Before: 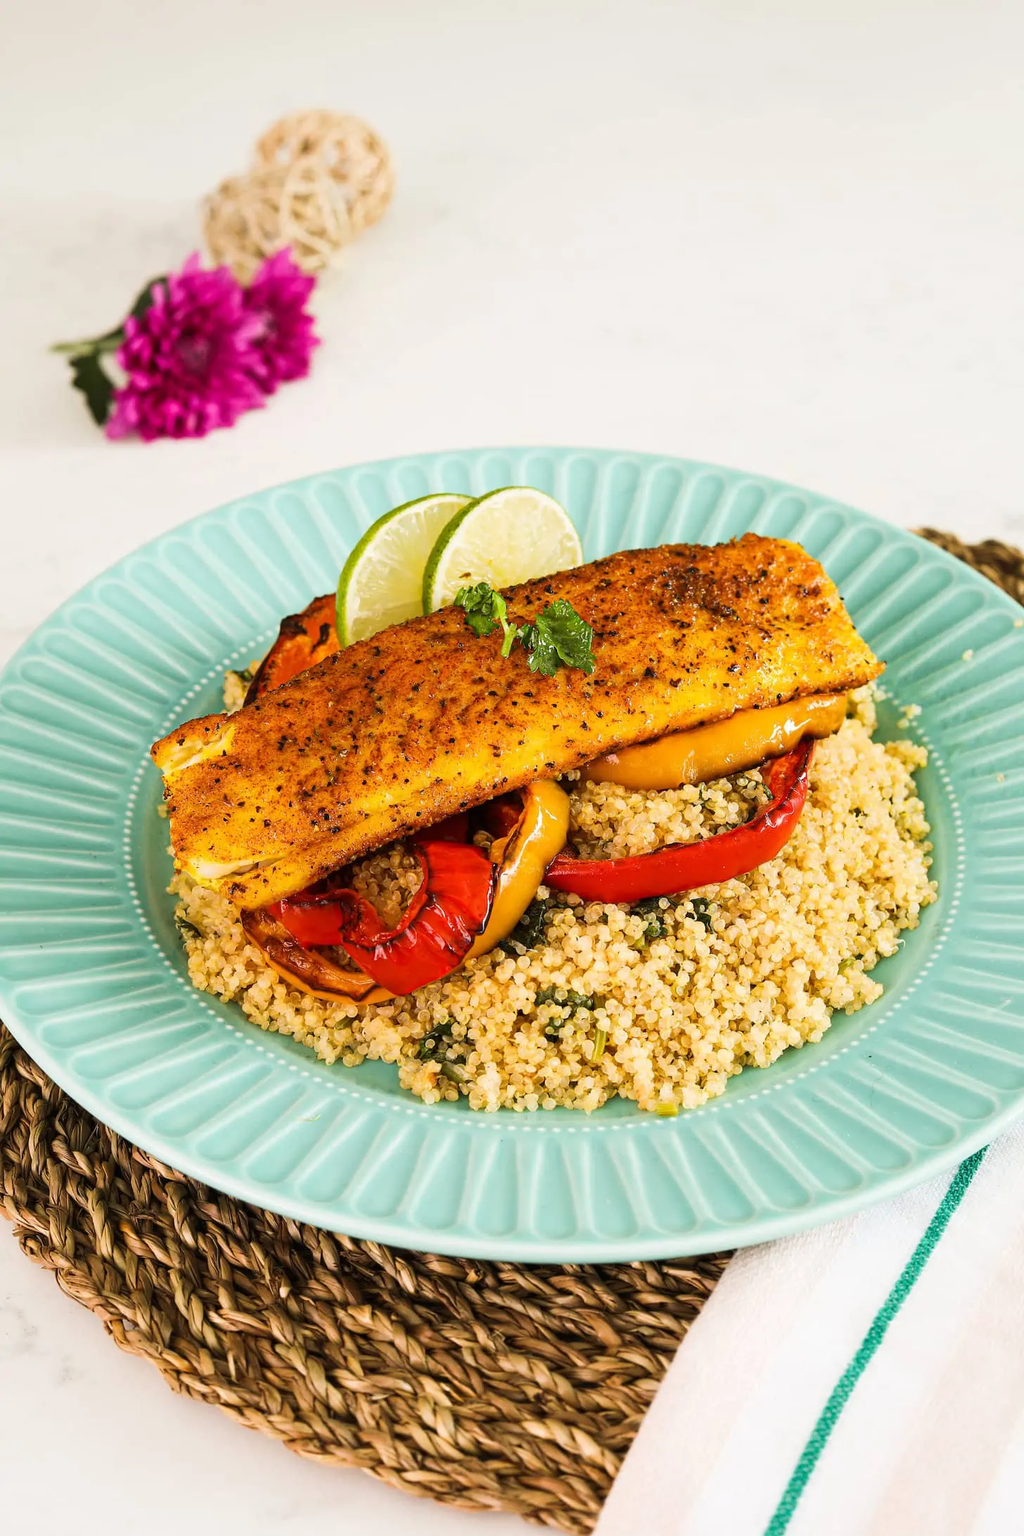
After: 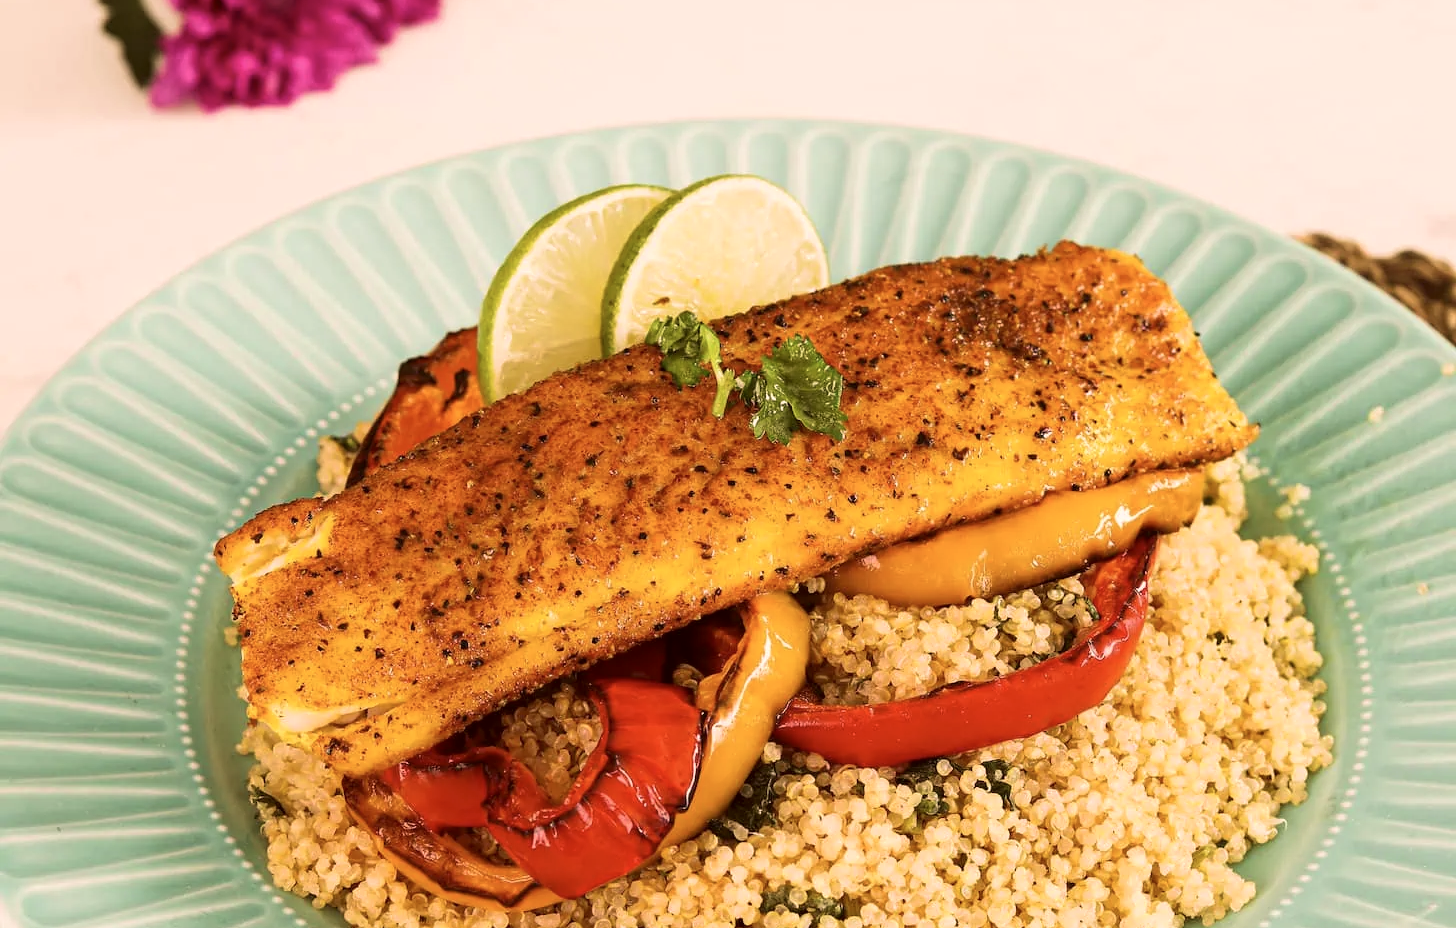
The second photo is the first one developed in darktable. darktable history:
color correction: highlights a* 10.17, highlights b* 9.74, shadows a* 8.23, shadows b* 8.66, saturation 0.778
crop and rotate: top 23.678%, bottom 33.8%
velvia: on, module defaults
